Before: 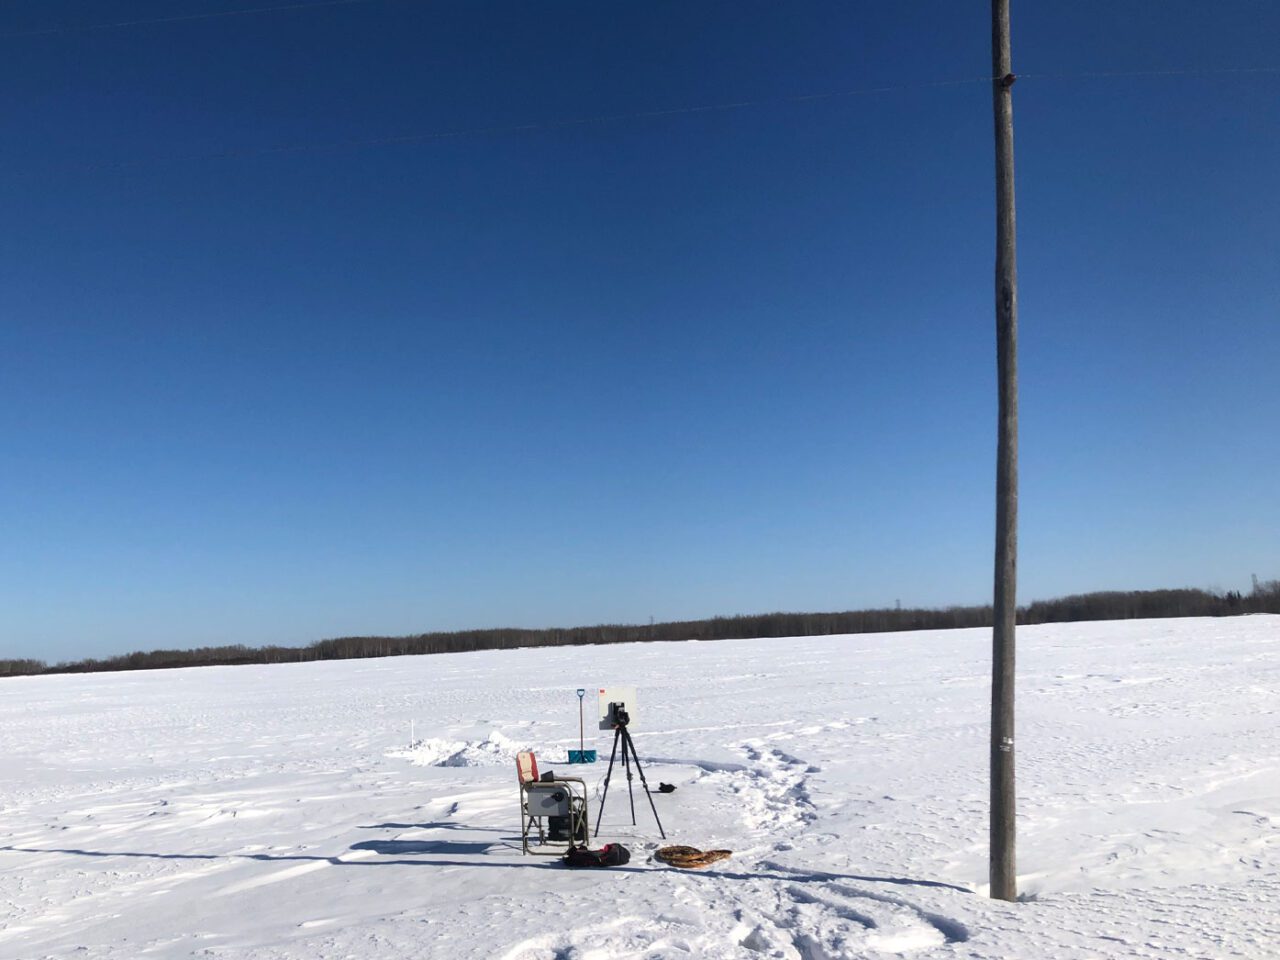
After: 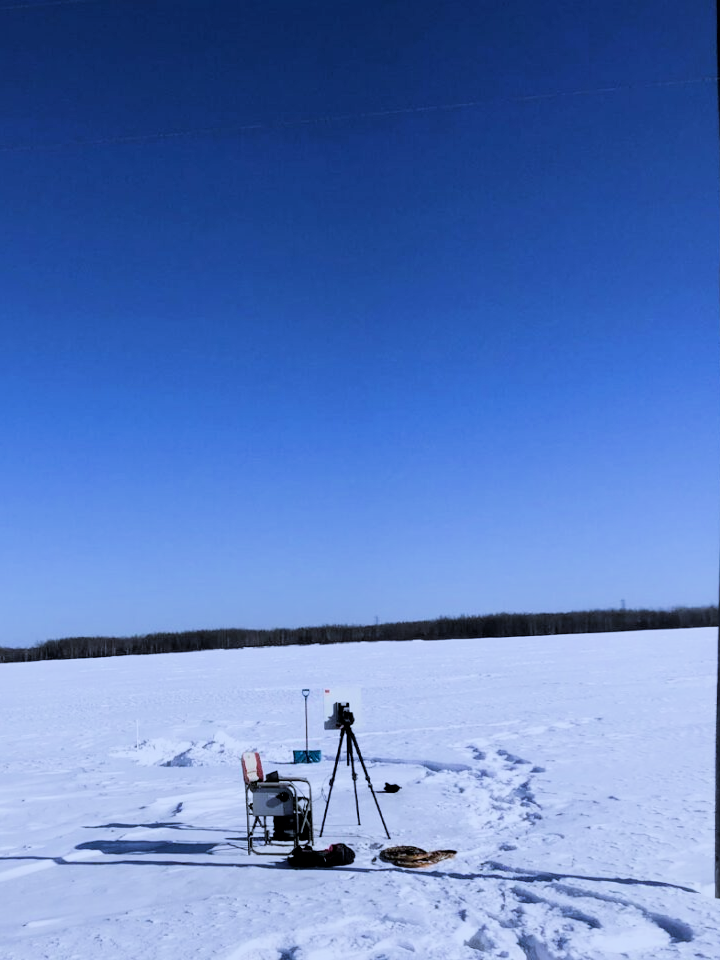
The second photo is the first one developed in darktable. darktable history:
white balance: red 0.871, blue 1.249
filmic rgb: black relative exposure -5 EV, hardness 2.88, contrast 1.4
local contrast: mode bilateral grid, contrast 20, coarseness 50, detail 120%, midtone range 0.2
crop: left 21.496%, right 22.254%
